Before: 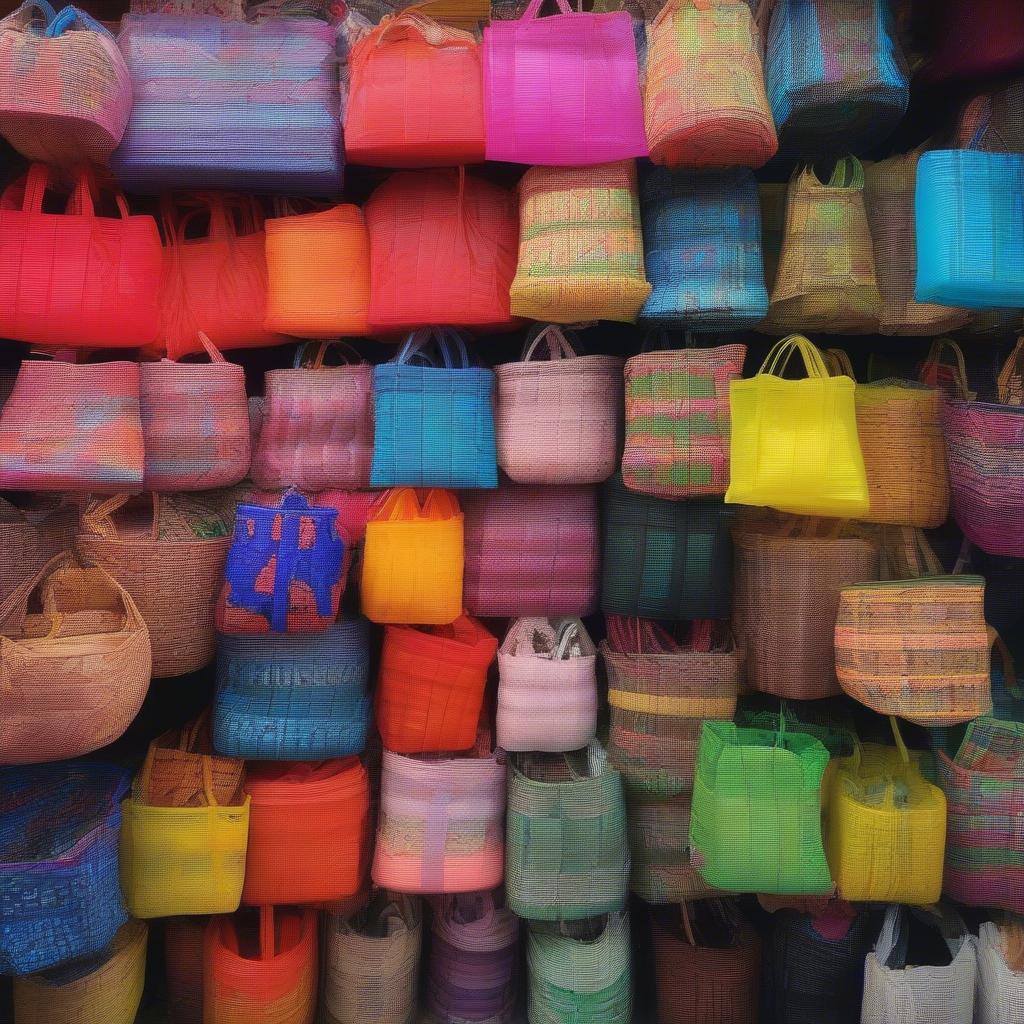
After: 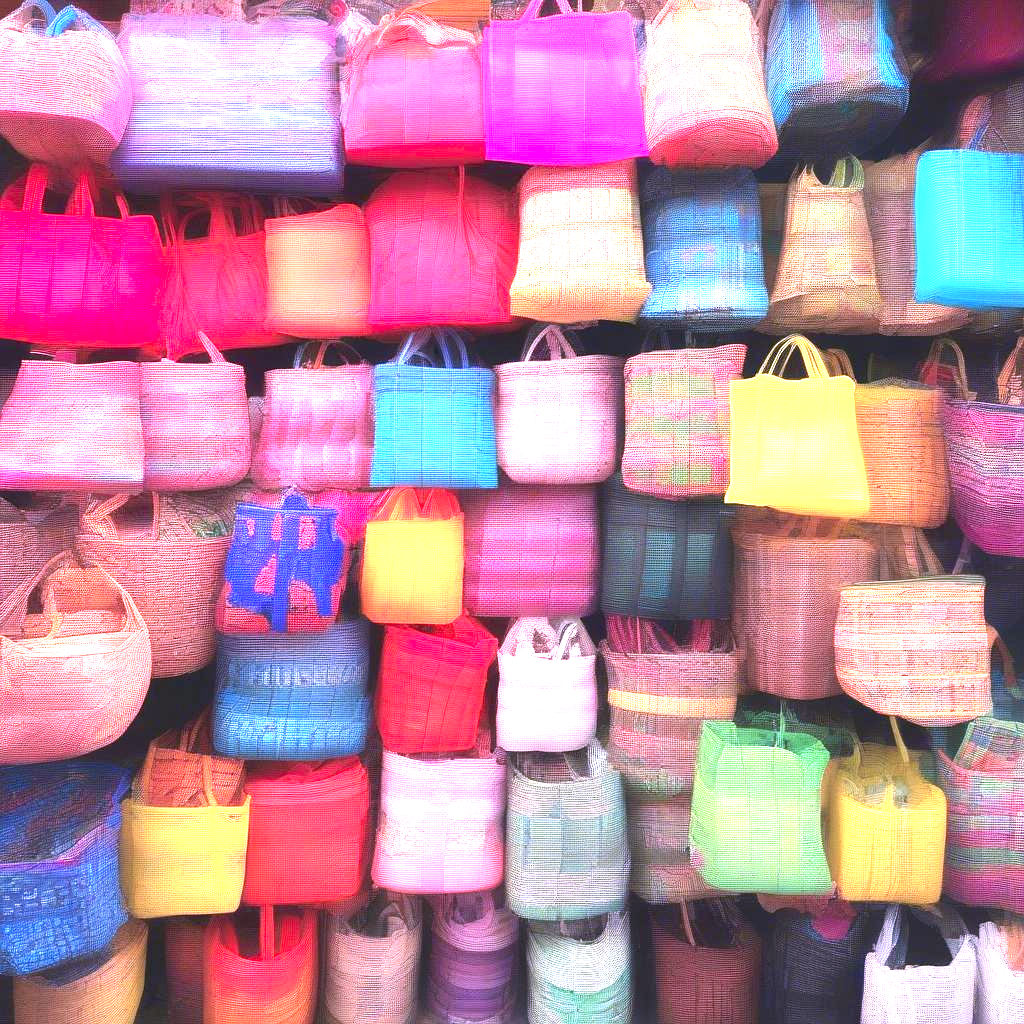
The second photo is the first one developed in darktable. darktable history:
exposure: exposure 2.211 EV, compensate highlight preservation false
color correction: highlights a* 16.19, highlights b* -20.61
